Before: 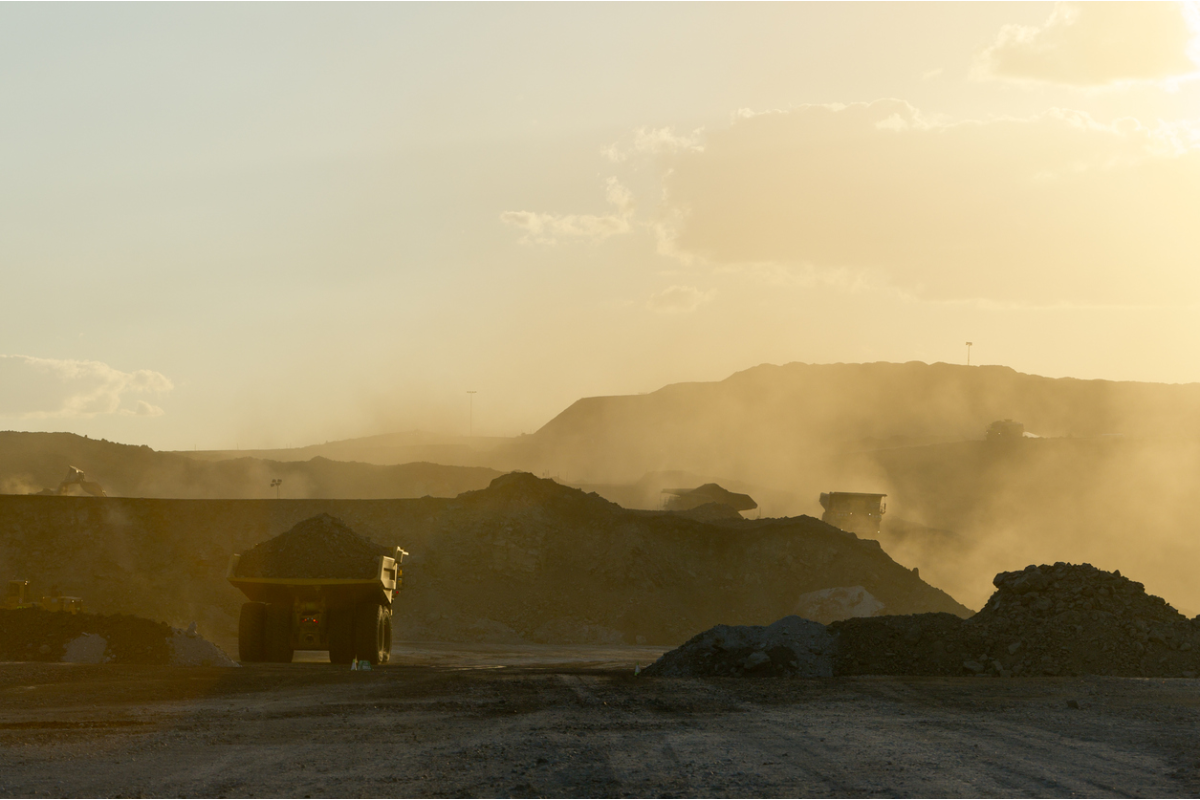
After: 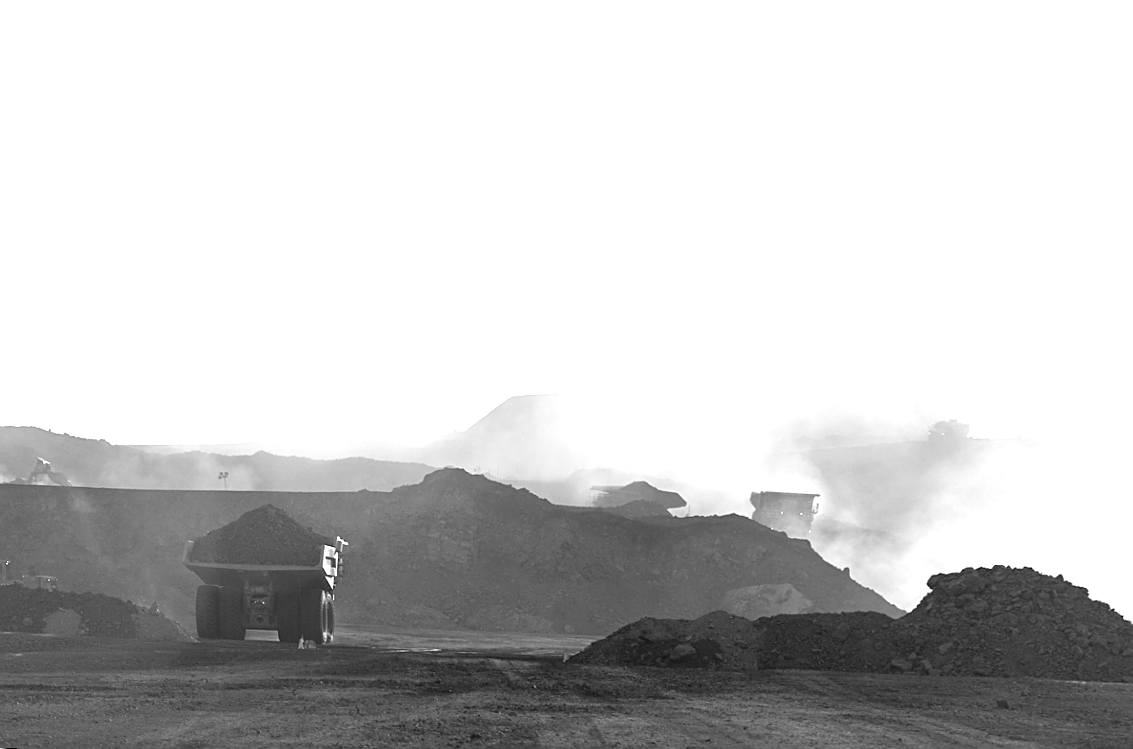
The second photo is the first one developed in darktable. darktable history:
exposure: black level correction 0, exposure 1.625 EV, compensate exposure bias true, compensate highlight preservation false
rotate and perspective: rotation 0.062°, lens shift (vertical) 0.115, lens shift (horizontal) -0.133, crop left 0.047, crop right 0.94, crop top 0.061, crop bottom 0.94
contrast brightness saturation: contrast 0.06, brightness -0.01, saturation -0.23
monochrome: a 32, b 64, size 2.3
sharpen: on, module defaults
